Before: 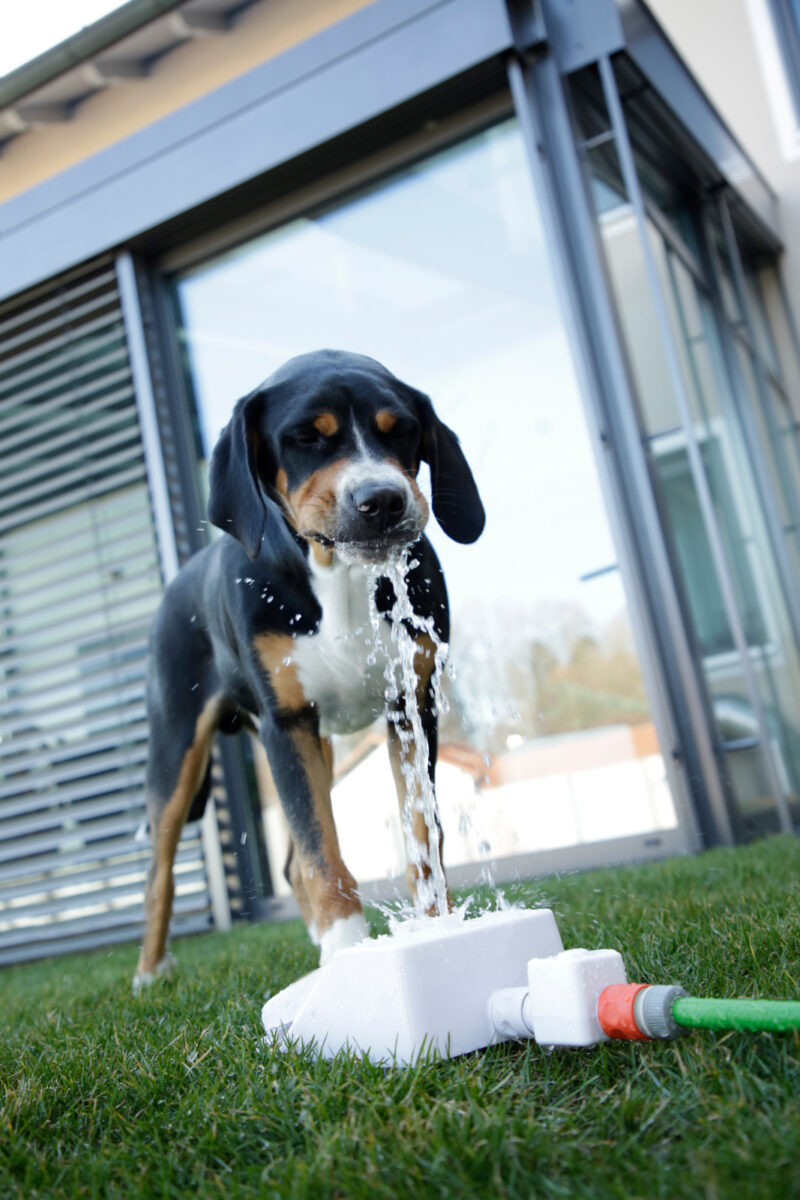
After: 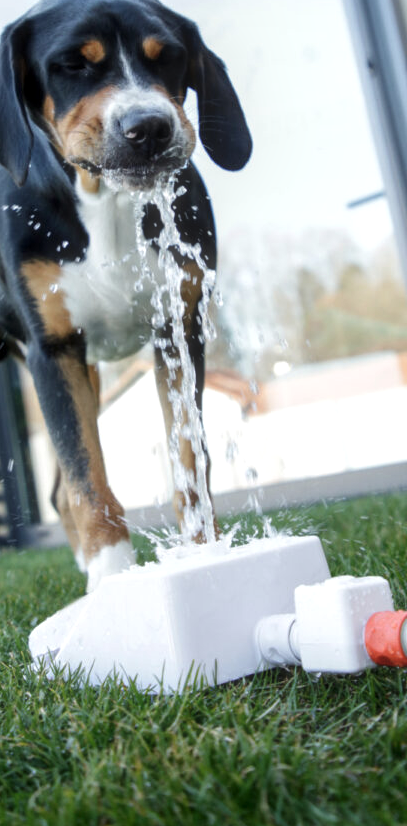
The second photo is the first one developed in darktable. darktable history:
local contrast: detail 130%
crop and rotate: left 29.237%, top 31.152%, right 19.807%
haze removal: strength -0.1, adaptive false
